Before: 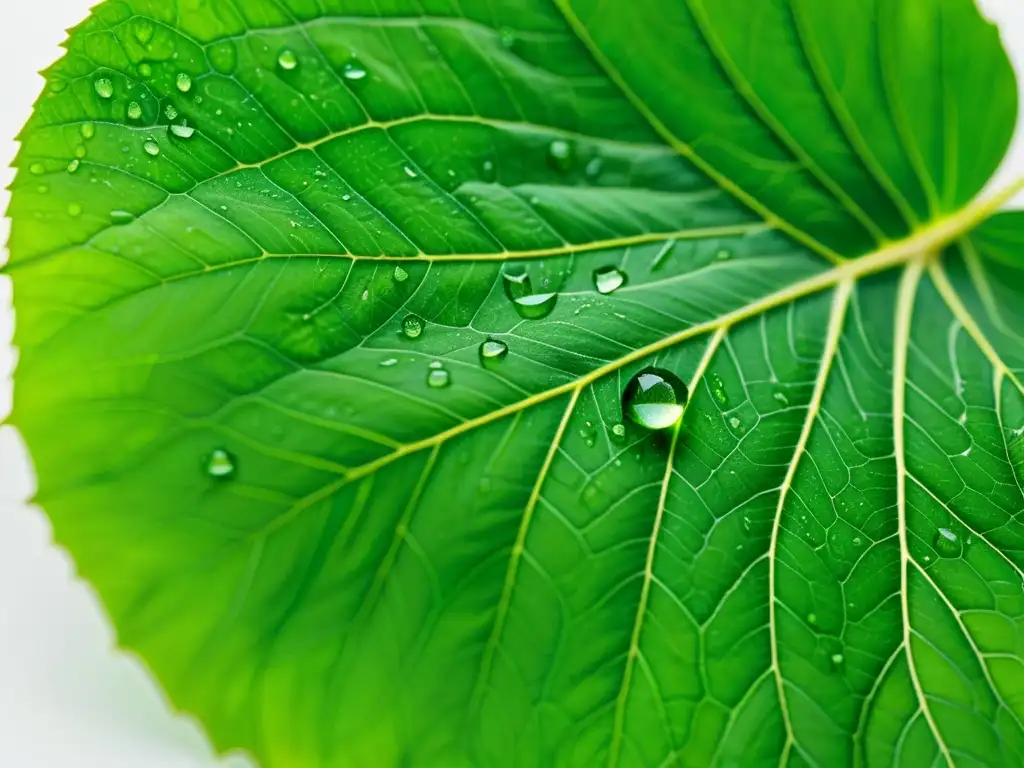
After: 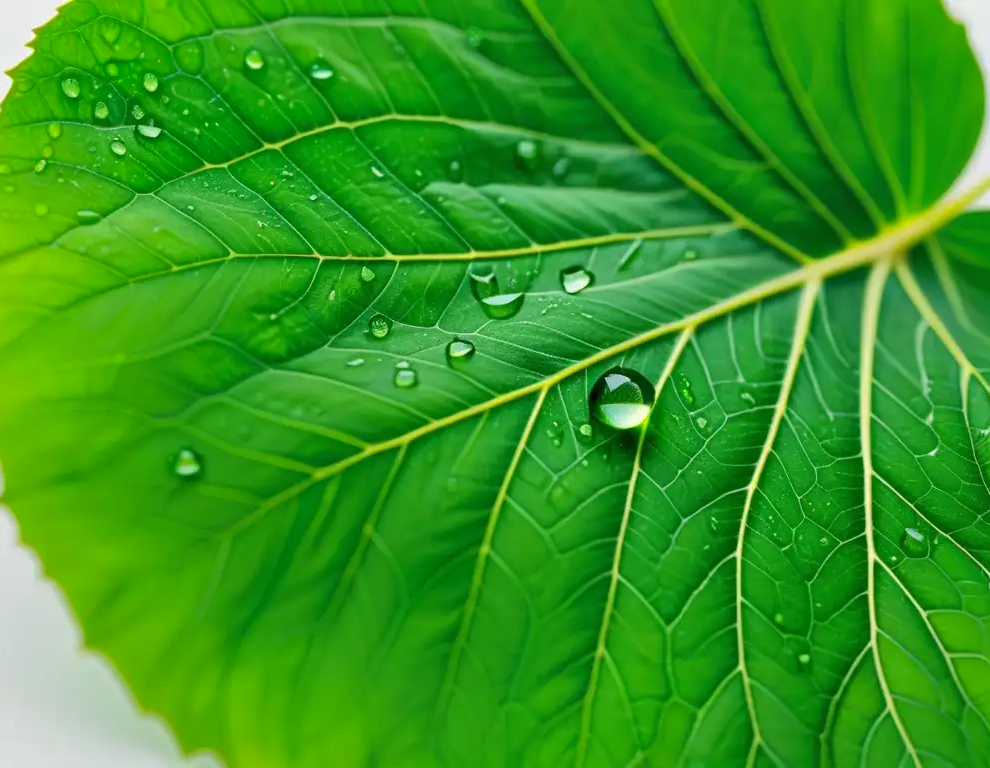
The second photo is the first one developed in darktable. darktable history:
shadows and highlights: on, module defaults
crop and rotate: left 3.238%
